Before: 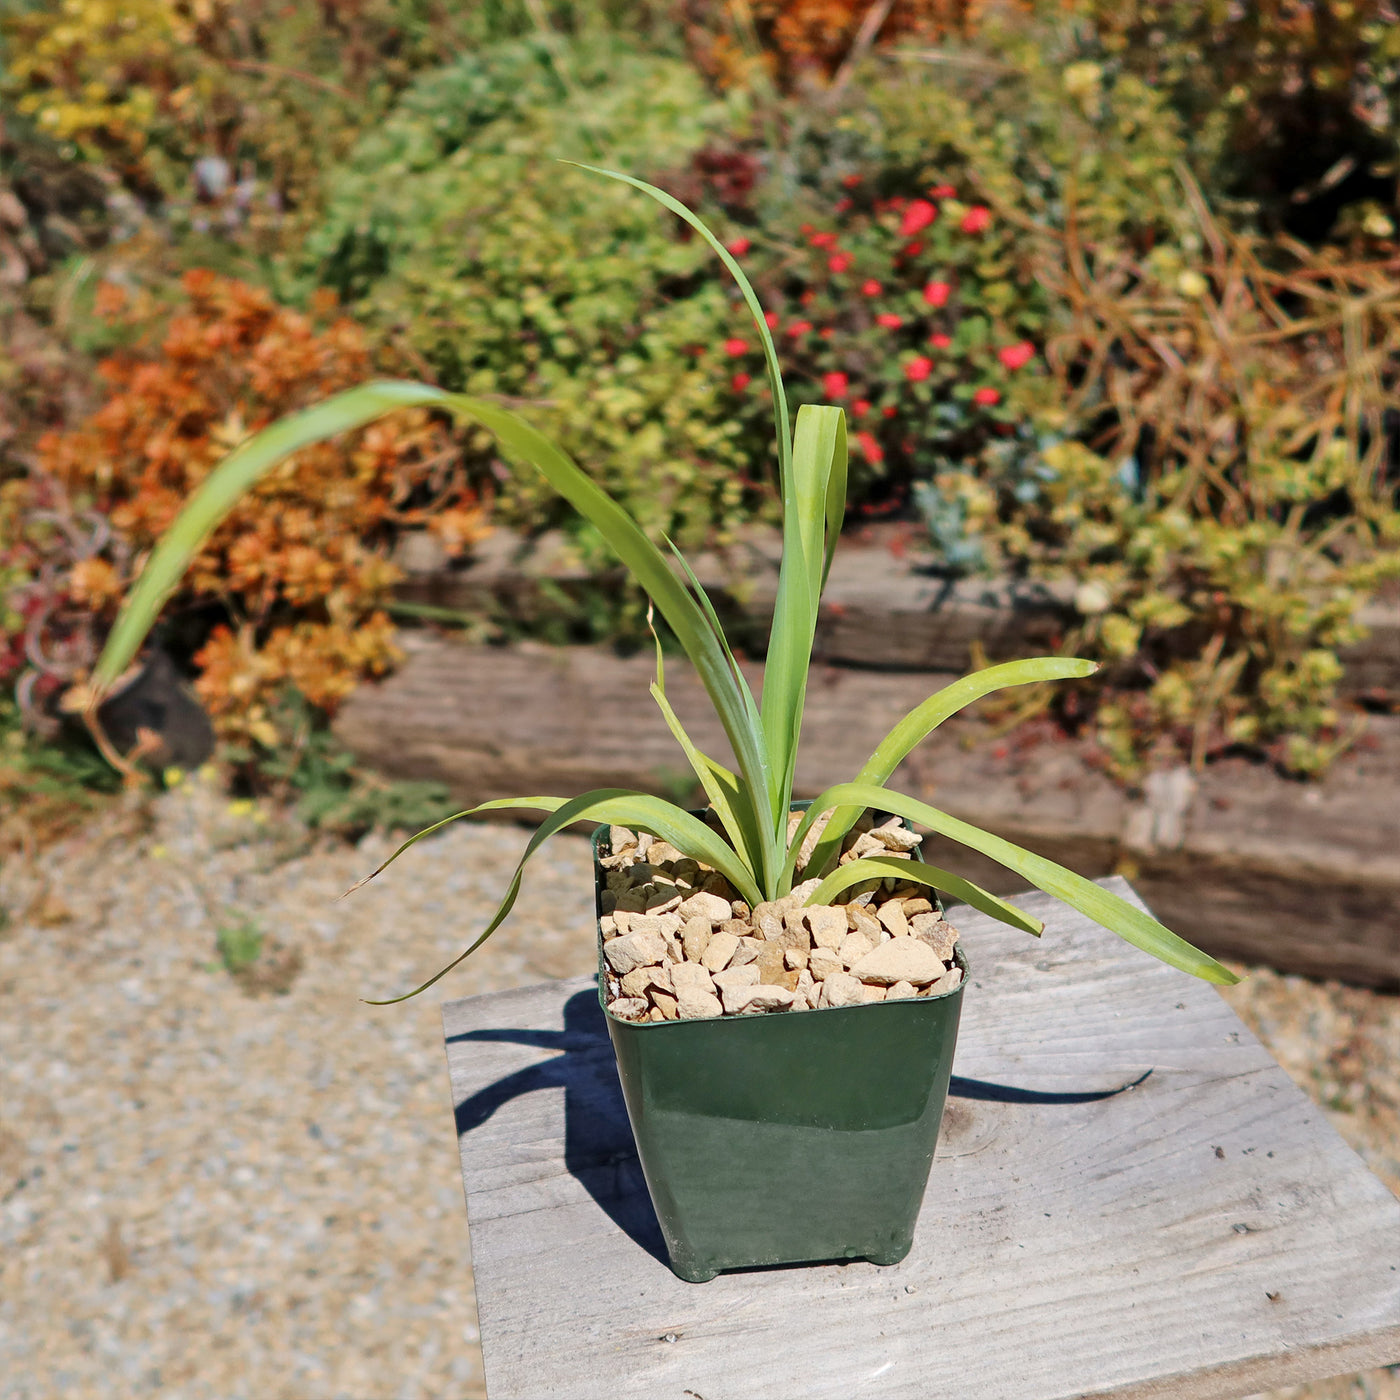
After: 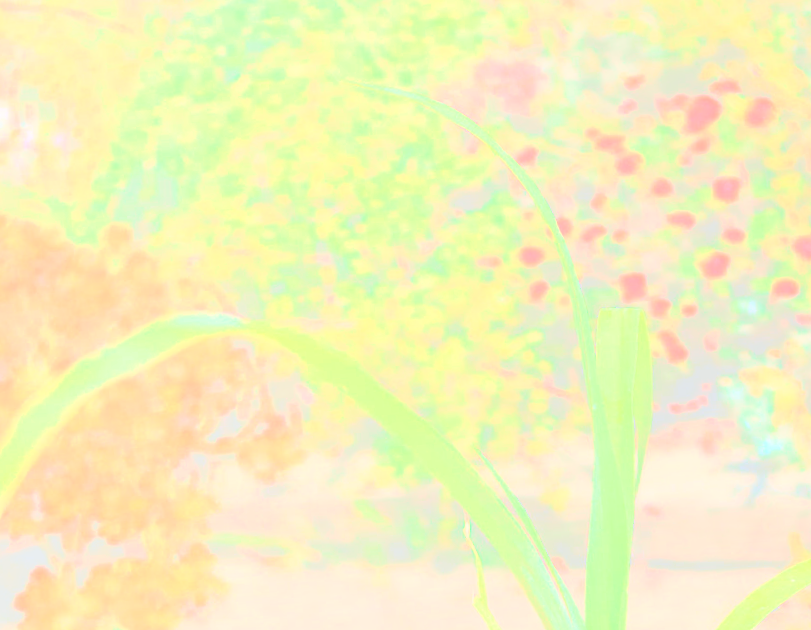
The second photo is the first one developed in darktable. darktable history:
rotate and perspective: rotation -4.2°, shear 0.006, automatic cropping off
crop: left 15.306%, top 9.065%, right 30.789%, bottom 48.638%
white balance: emerald 1
tone curve: curves: ch0 [(0, 0.013) (0.104, 0.103) (0.258, 0.267) (0.448, 0.487) (0.709, 0.794) (0.886, 0.922) (0.994, 0.971)]; ch1 [(0, 0) (0.335, 0.298) (0.446, 0.413) (0.488, 0.484) (0.515, 0.508) (0.566, 0.593) (0.635, 0.661) (1, 1)]; ch2 [(0, 0) (0.314, 0.301) (0.437, 0.403) (0.502, 0.494) (0.528, 0.54) (0.557, 0.559) (0.612, 0.62) (0.715, 0.691) (1, 1)], color space Lab, independent channels, preserve colors none
bloom: size 85%, threshold 5%, strength 85%
